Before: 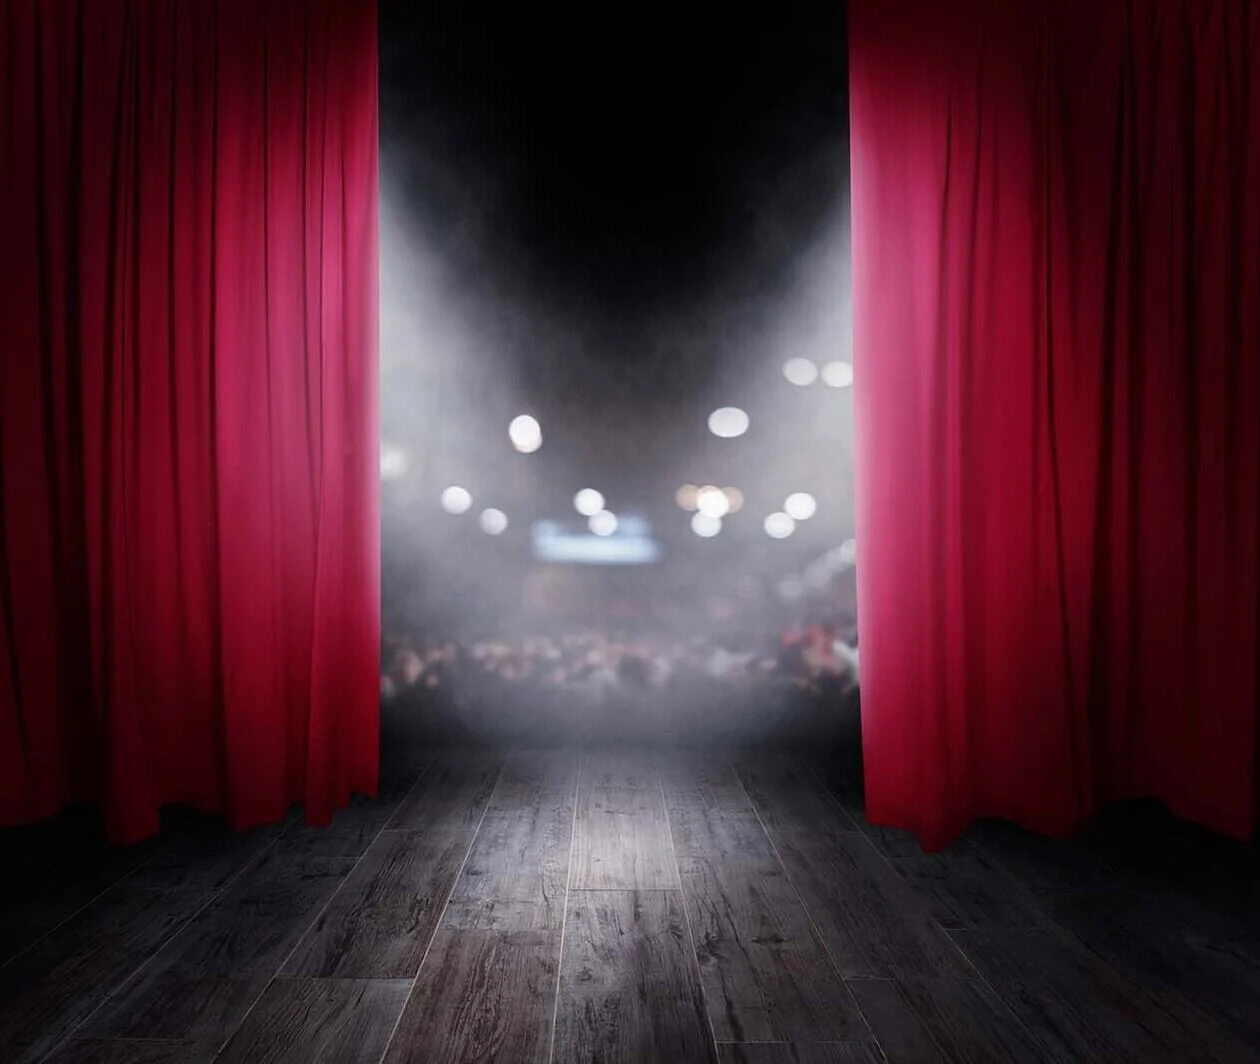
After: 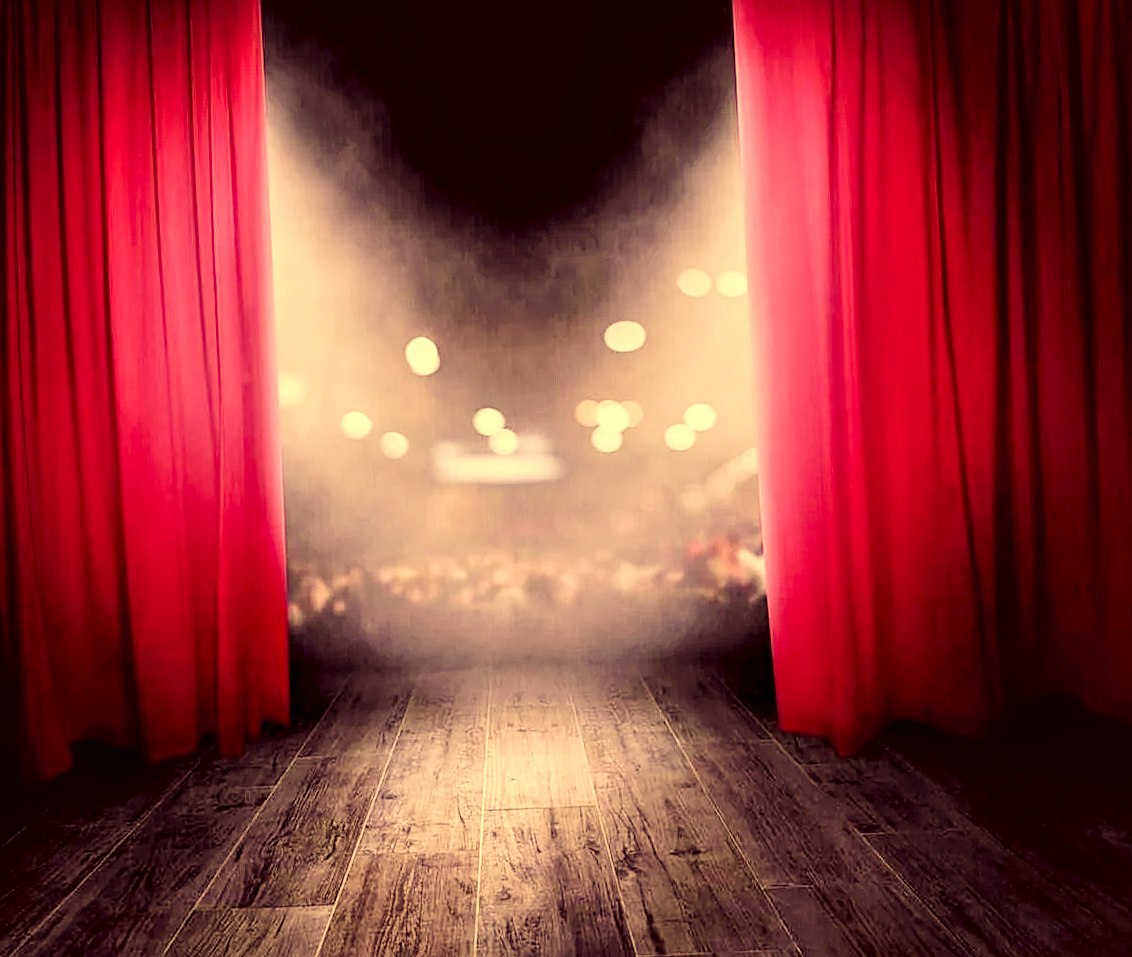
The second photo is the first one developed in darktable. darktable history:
sharpen: on, module defaults
local contrast: detail 150%
crop and rotate: angle 2.35°, left 5.878%, top 5.703%
filmic rgb: black relative exposure -7.19 EV, white relative exposure 5.36 EV, threshold 5.96 EV, hardness 3.02, enable highlight reconstruction true
exposure: black level correction 0, exposure 1.357 EV, compensate highlight preservation false
color correction: highlights a* 10.02, highlights b* 39.15, shadows a* 14.77, shadows b* 3.19
velvia: on, module defaults
